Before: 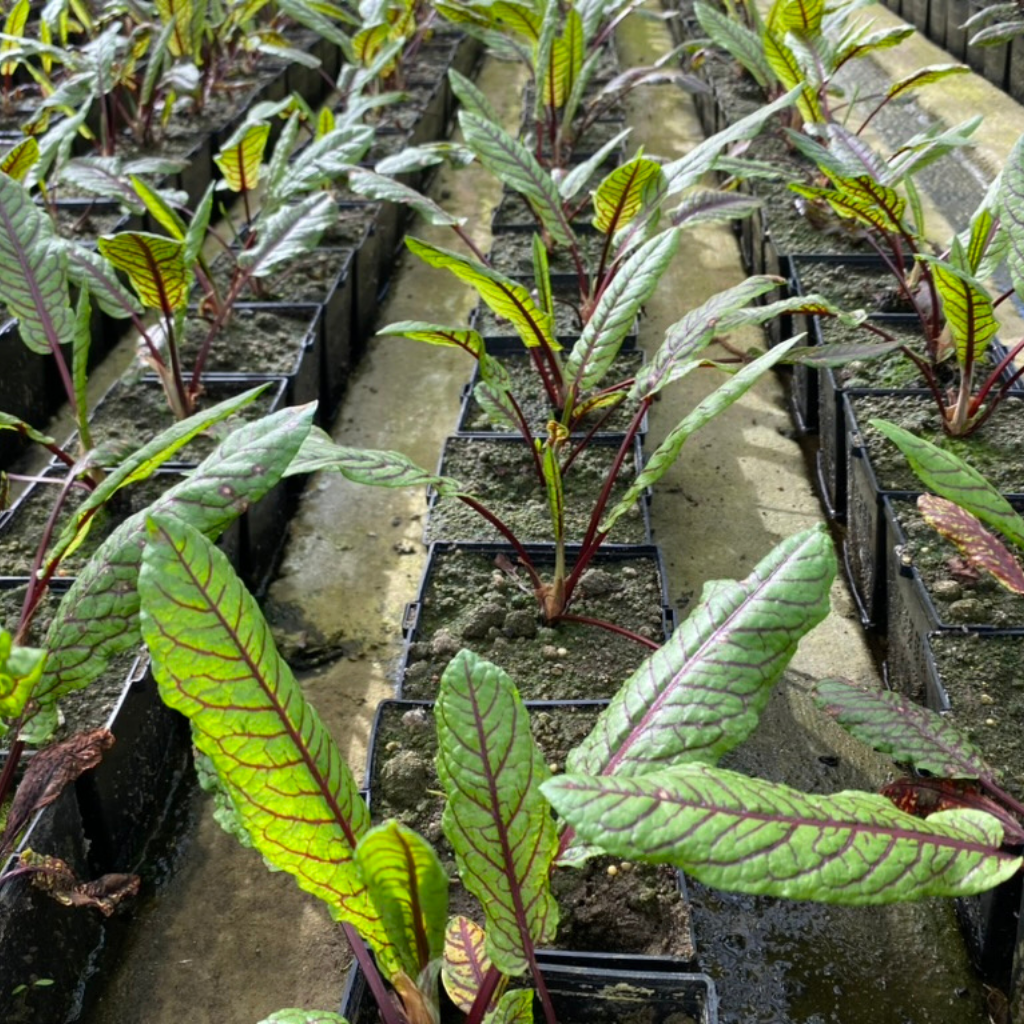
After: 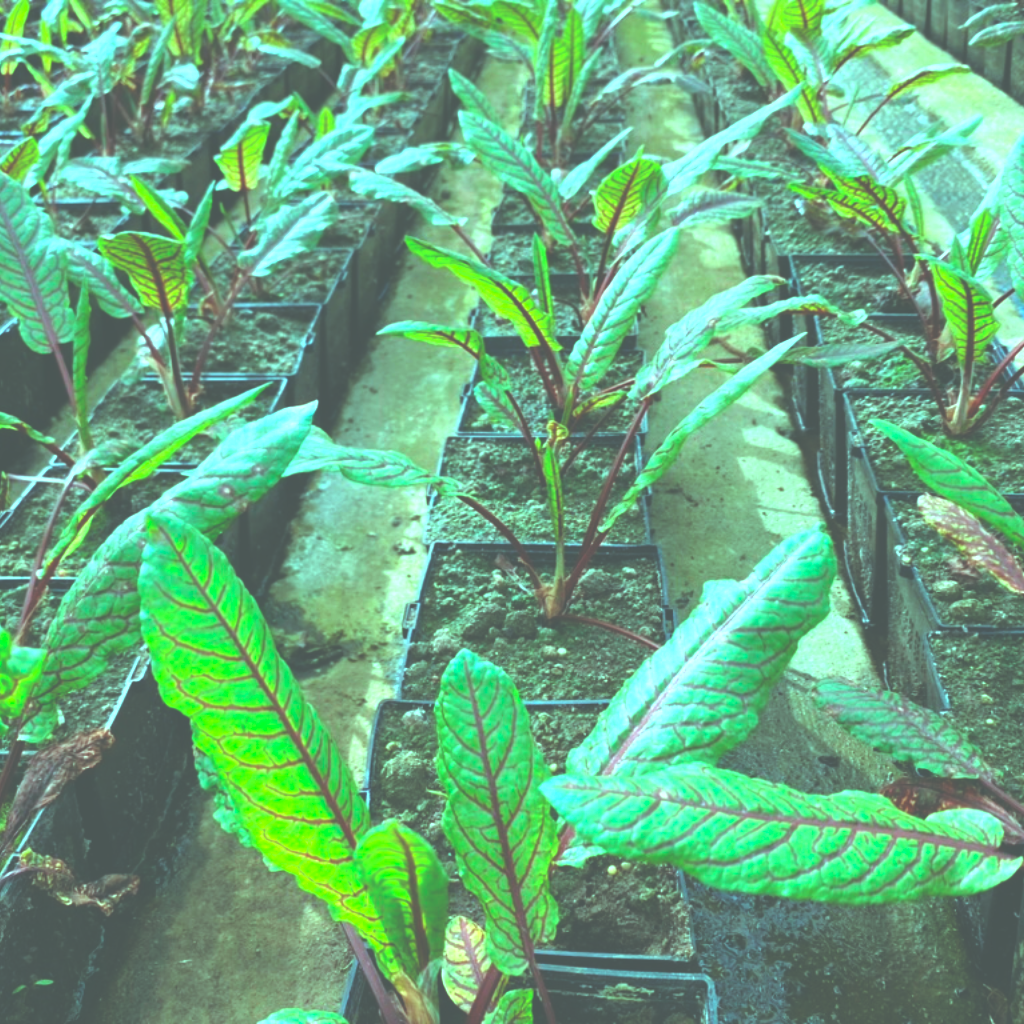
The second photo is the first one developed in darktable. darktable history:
exposure: black level correction -0.072, exposure 0.502 EV, compensate highlight preservation false
color balance rgb: highlights gain › chroma 7.573%, highlights gain › hue 182.09°, perceptual saturation grading › global saturation -0.017%, perceptual saturation grading › mid-tones 11.752%, global vibrance 35.702%, contrast 9.826%
